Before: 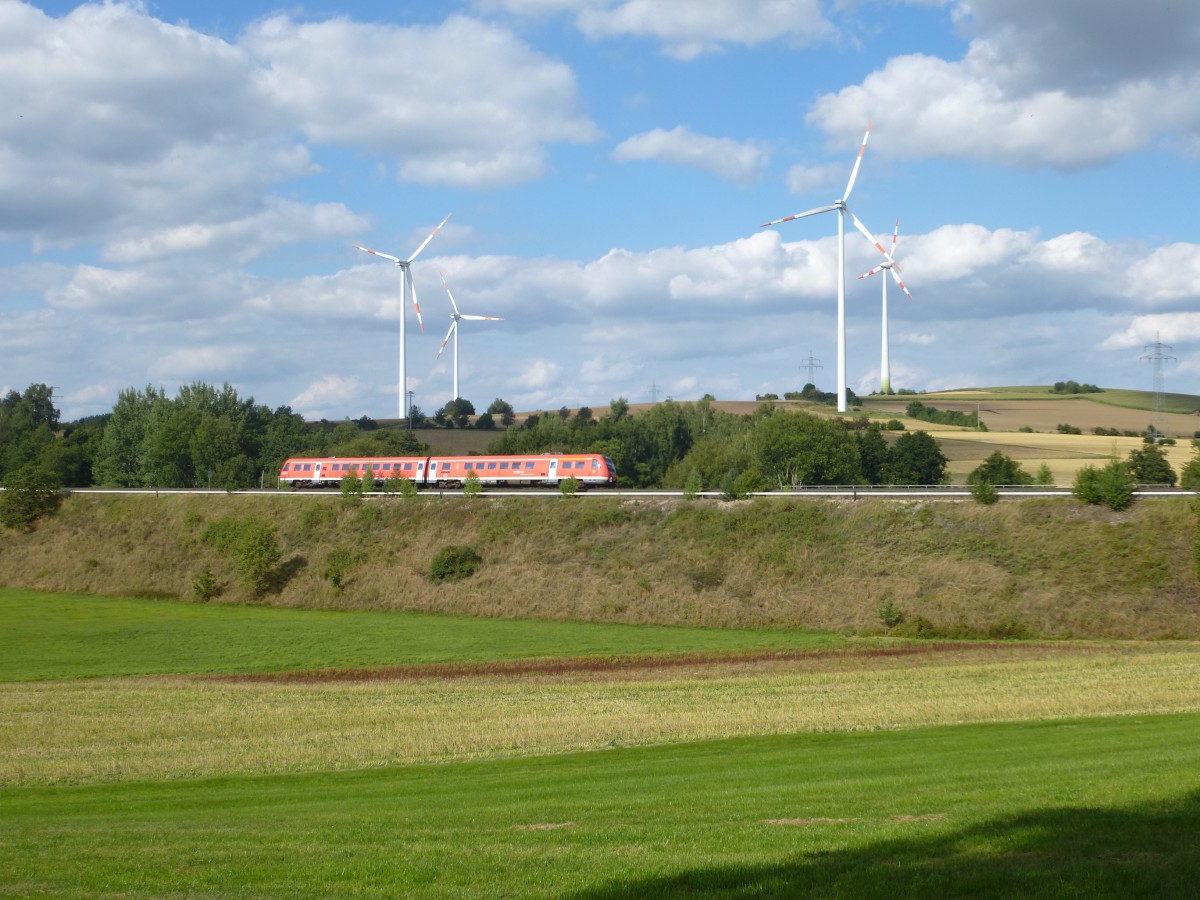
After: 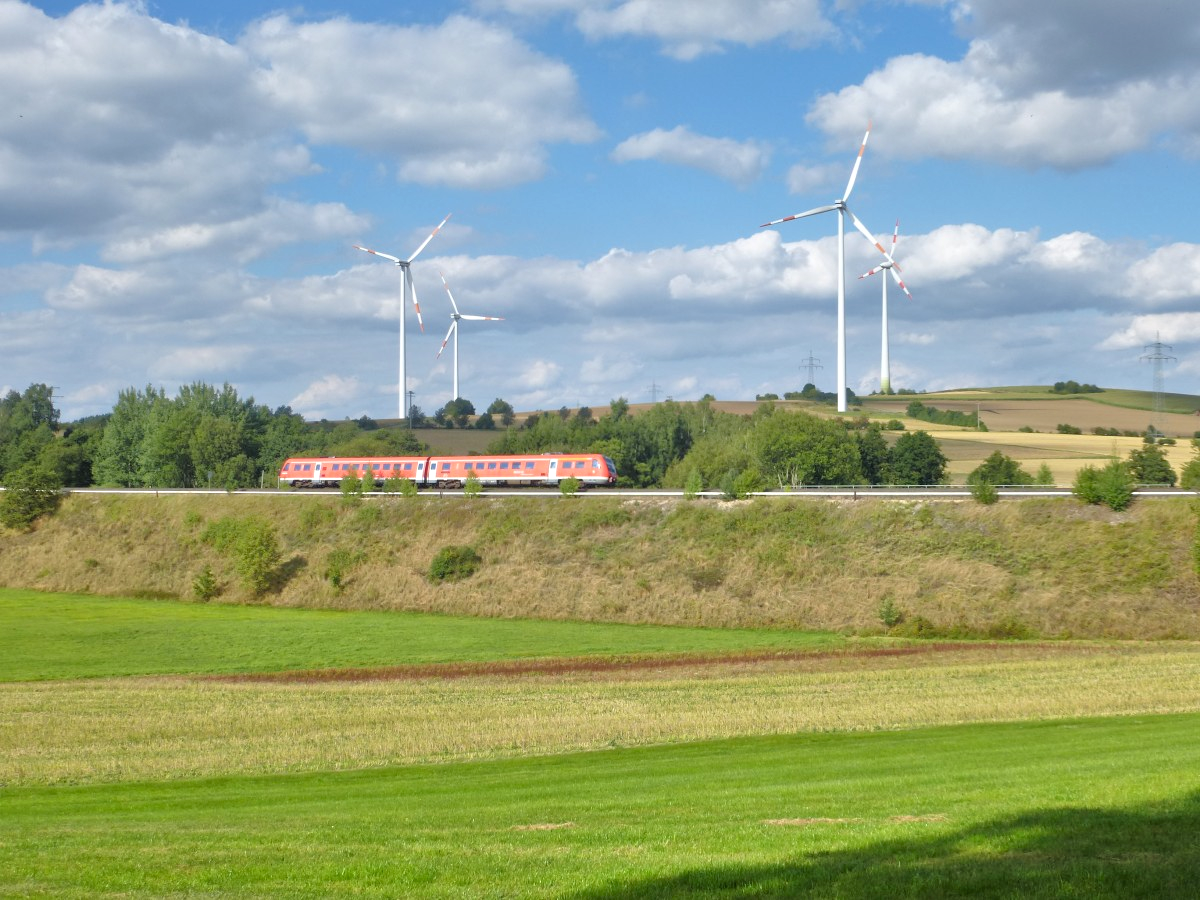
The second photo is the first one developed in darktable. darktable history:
shadows and highlights: shadows 49, highlights -41, soften with gaussian
tone equalizer: -7 EV 0.15 EV, -6 EV 0.6 EV, -5 EV 1.15 EV, -4 EV 1.33 EV, -3 EV 1.15 EV, -2 EV 0.6 EV, -1 EV 0.15 EV, mask exposure compensation -0.5 EV
